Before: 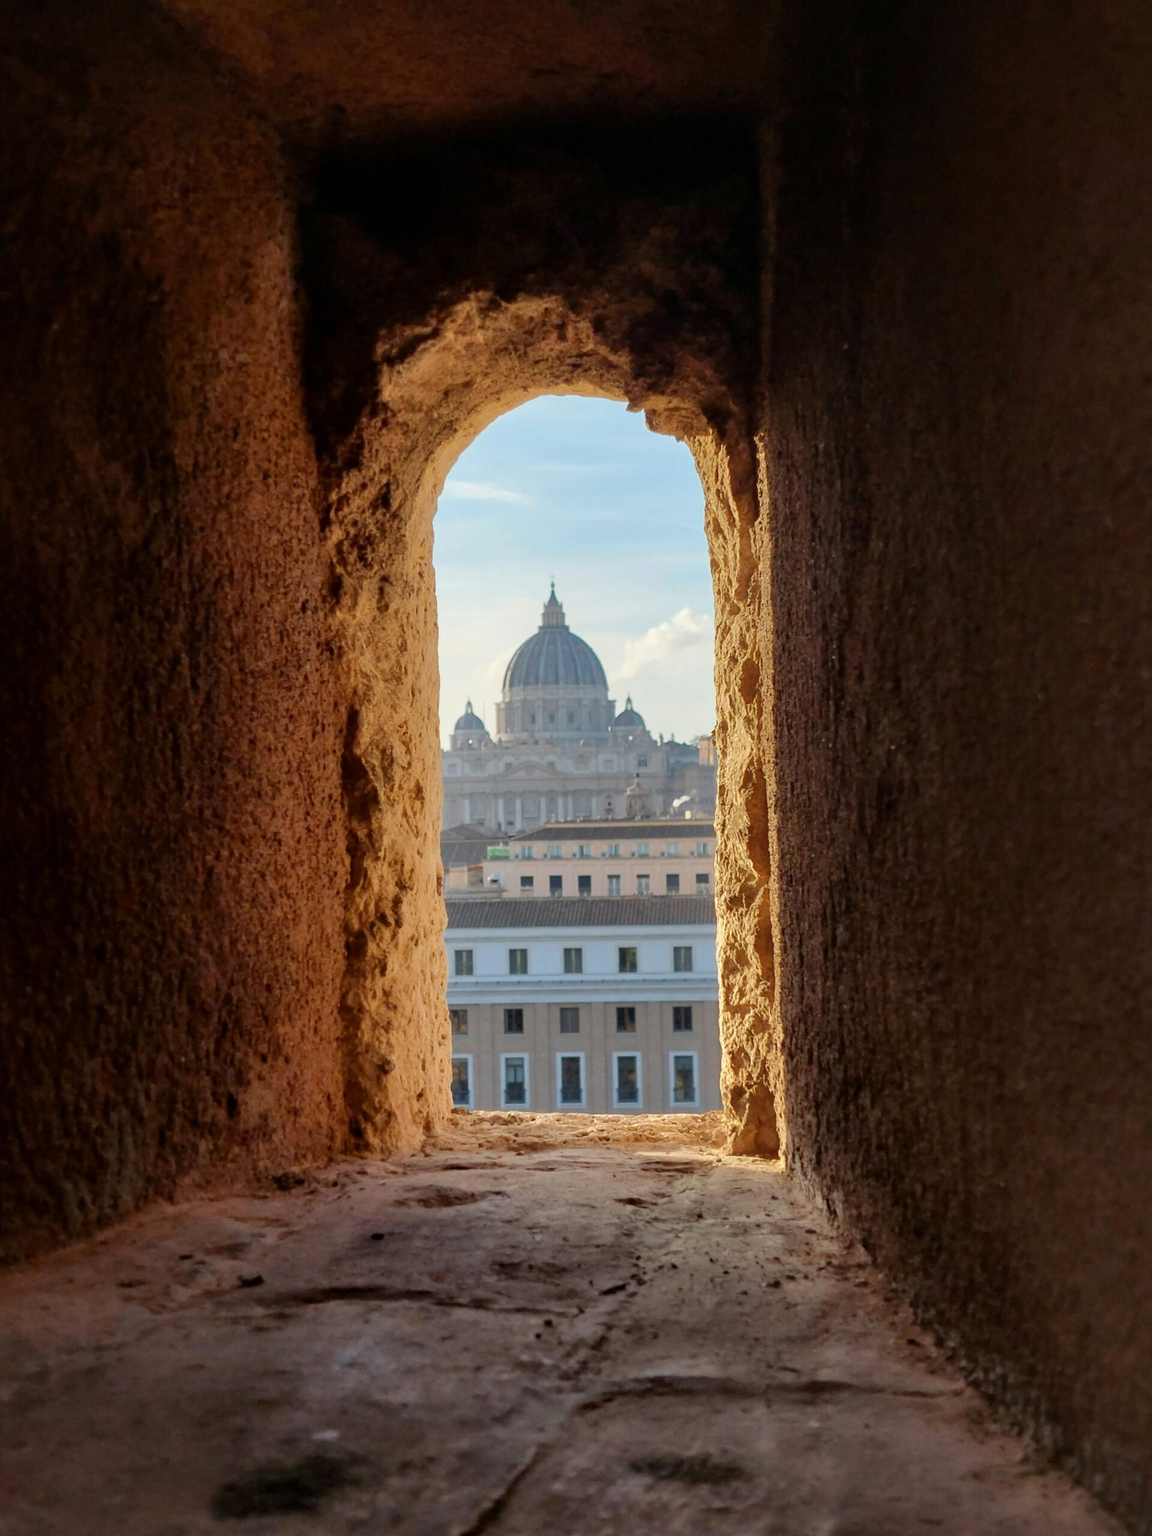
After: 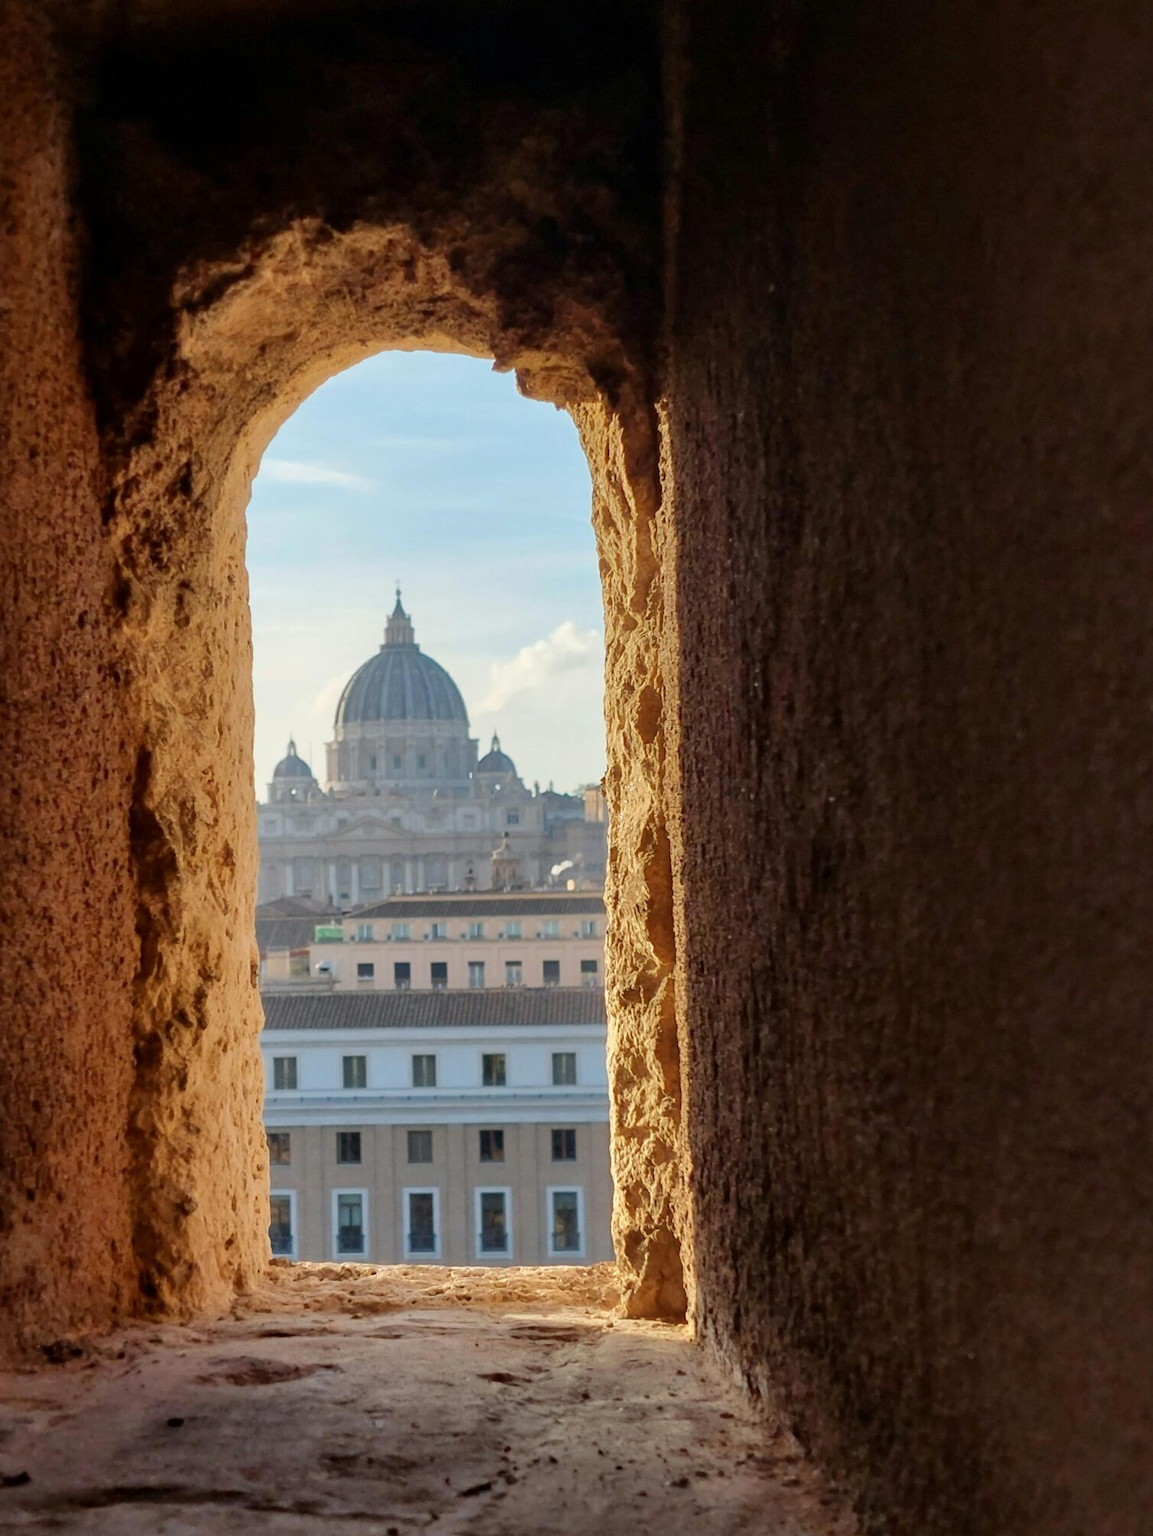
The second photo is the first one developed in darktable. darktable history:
crop and rotate: left 20.87%, top 7.824%, right 0.458%, bottom 13.628%
